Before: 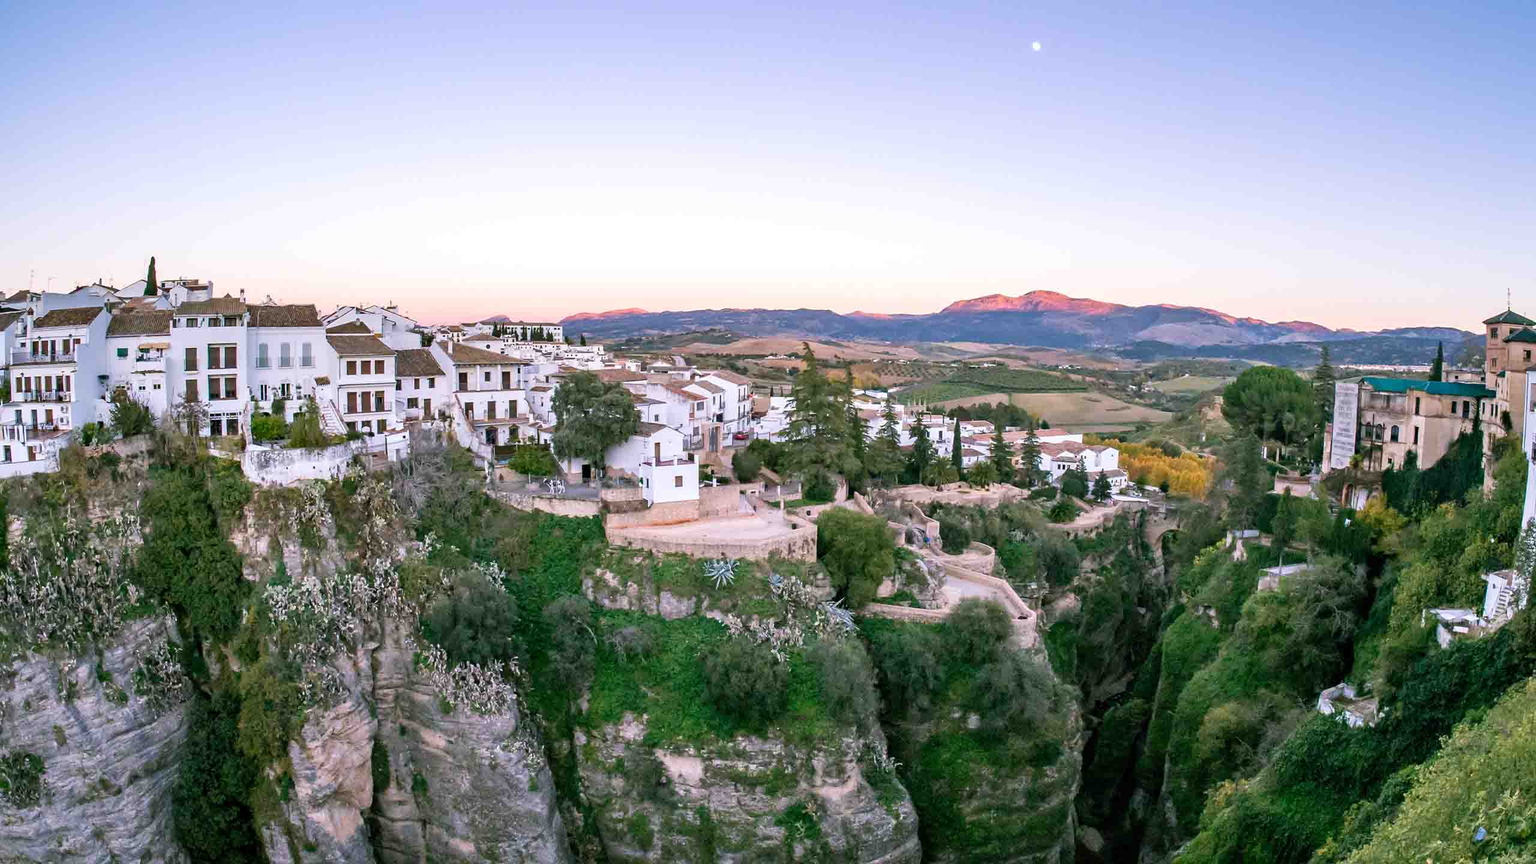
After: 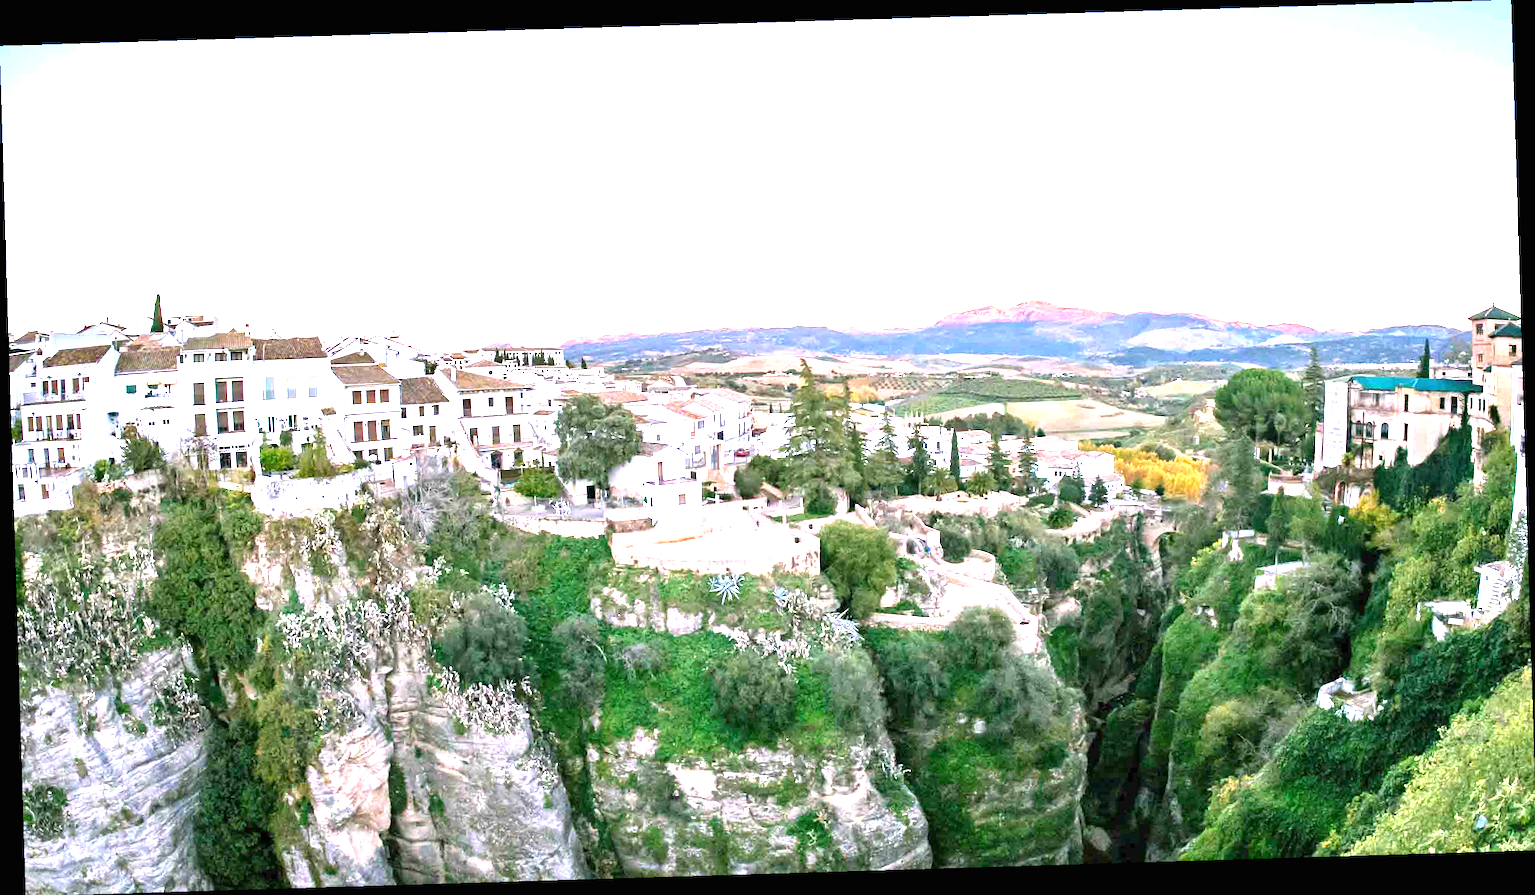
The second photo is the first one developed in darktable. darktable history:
exposure: black level correction 0, exposure 1.675 EV, compensate exposure bias true, compensate highlight preservation false
rotate and perspective: rotation -1.75°, automatic cropping off
